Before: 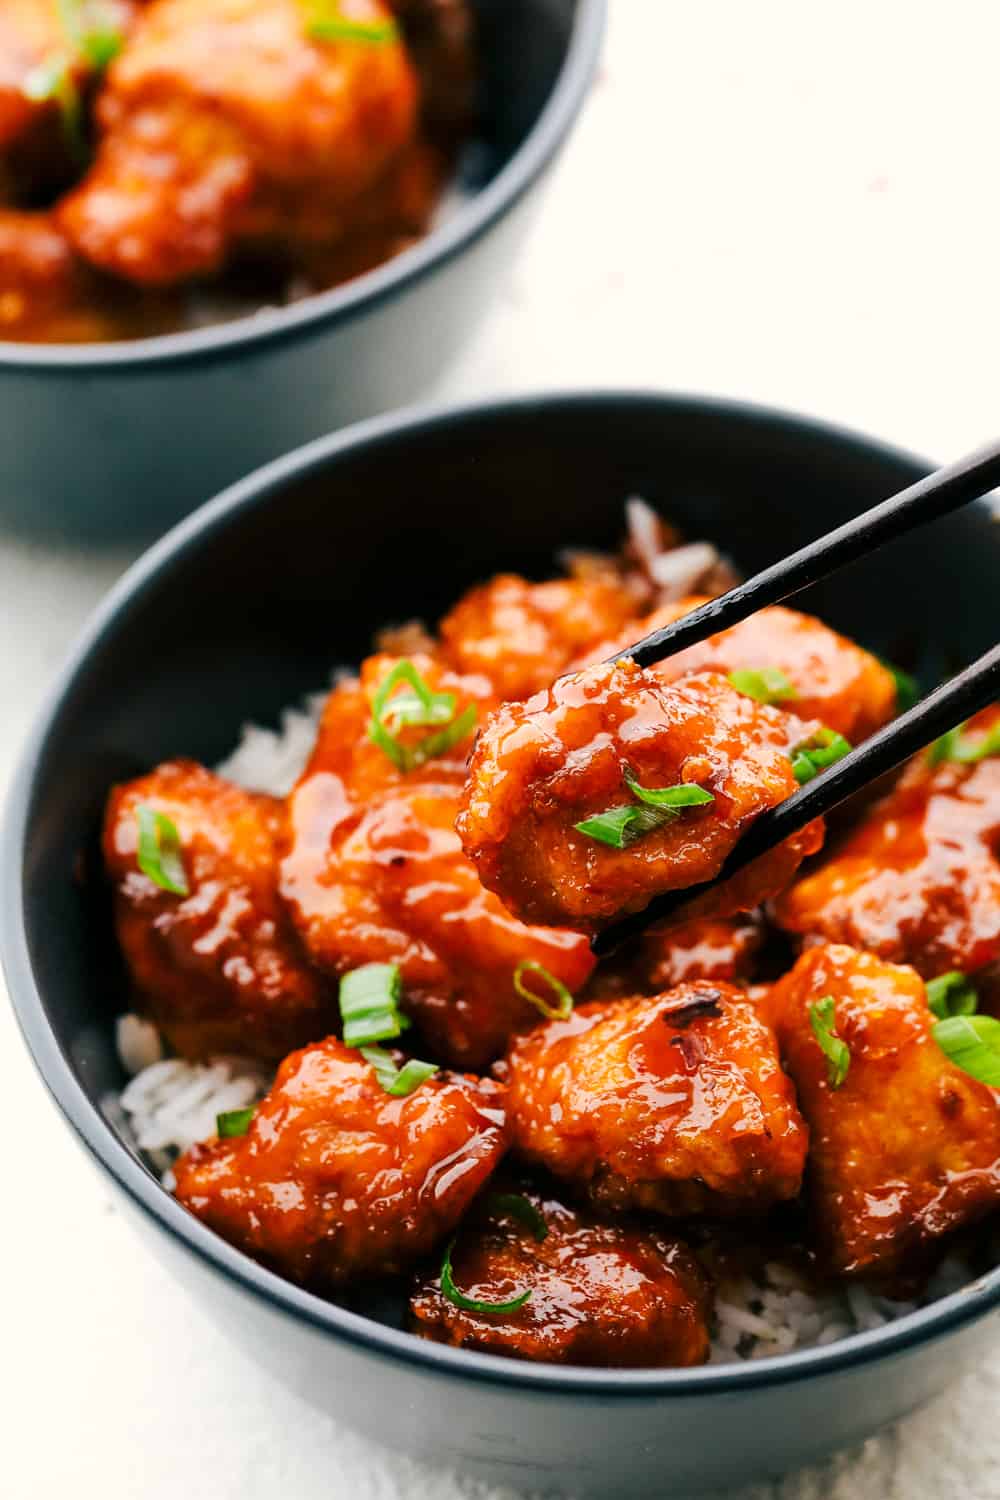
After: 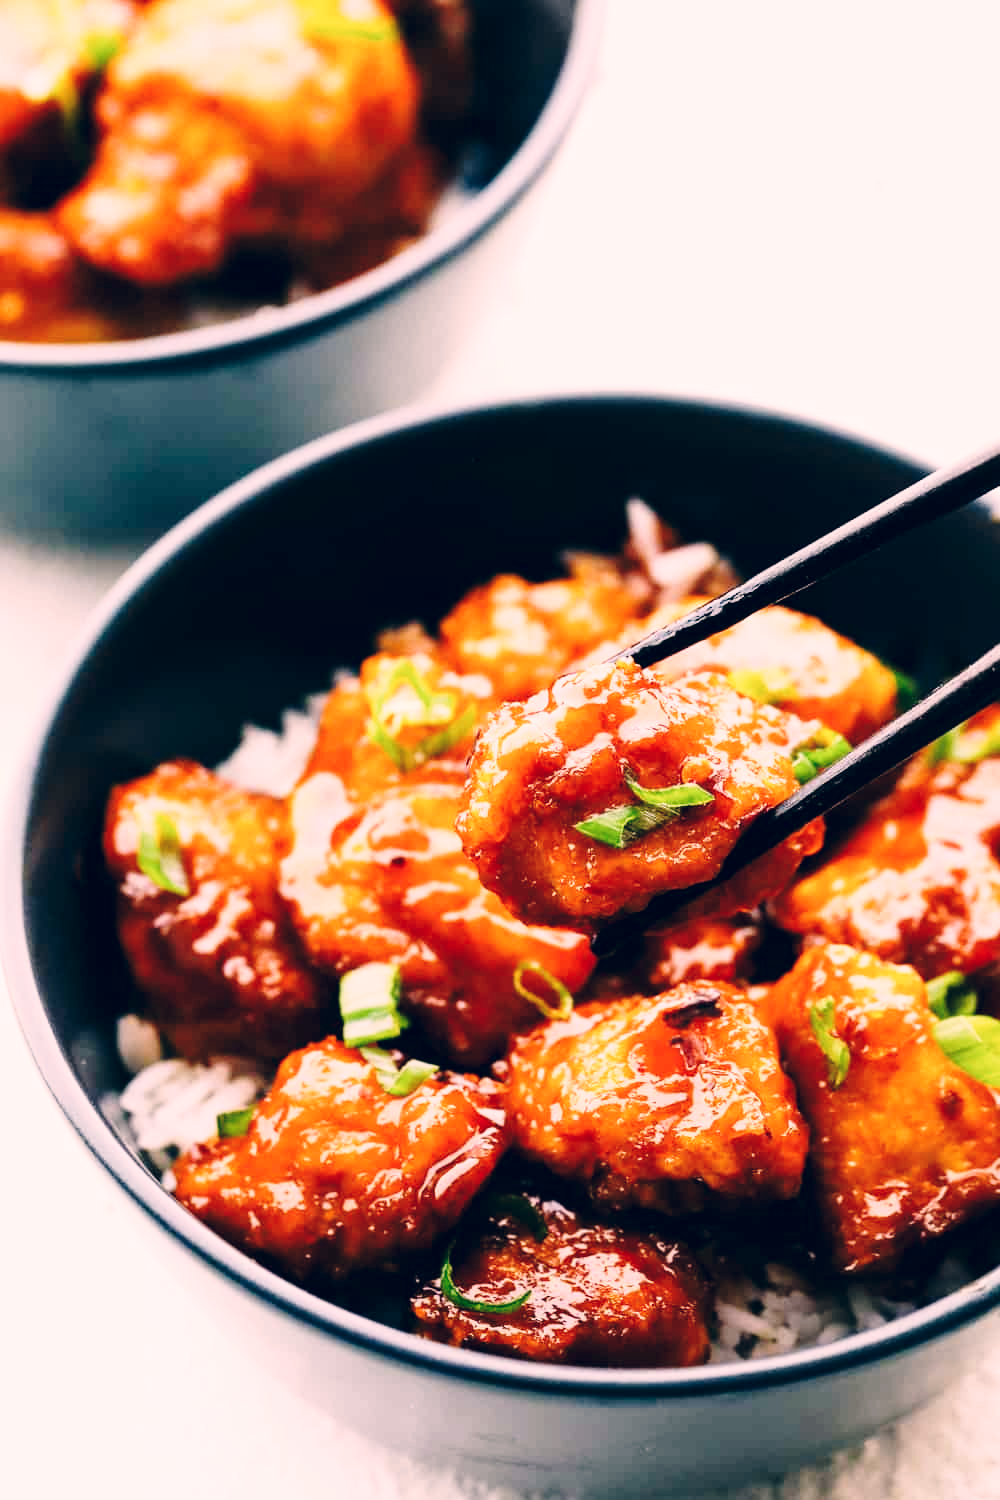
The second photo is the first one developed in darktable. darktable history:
color correction: highlights a* 13.89, highlights b* 5.75, shadows a* -5.15, shadows b* -15.33, saturation 0.866
base curve: curves: ch0 [(0, 0) (0.028, 0.03) (0.121, 0.232) (0.46, 0.748) (0.859, 0.968) (1, 1)], preserve colors none
